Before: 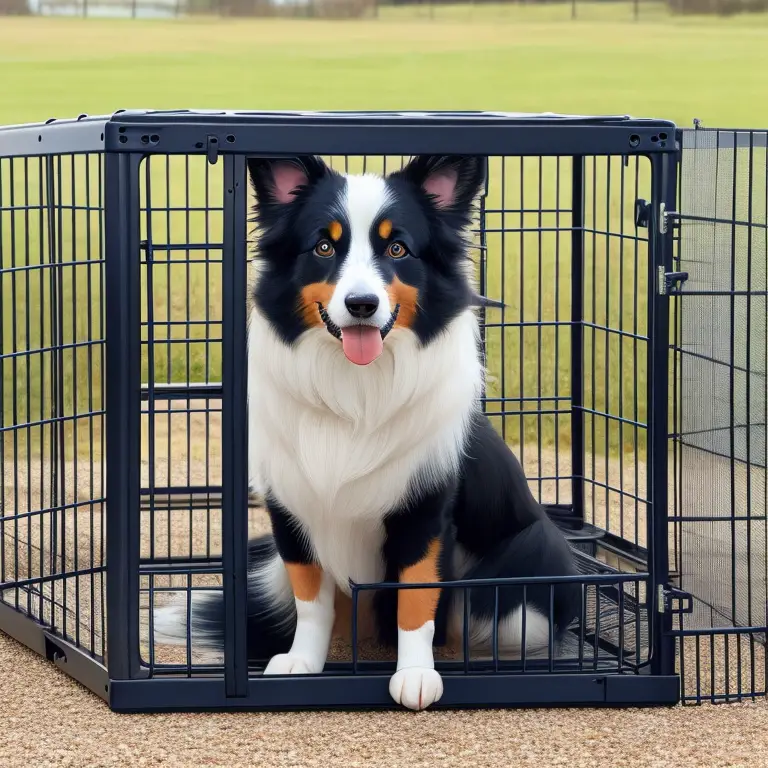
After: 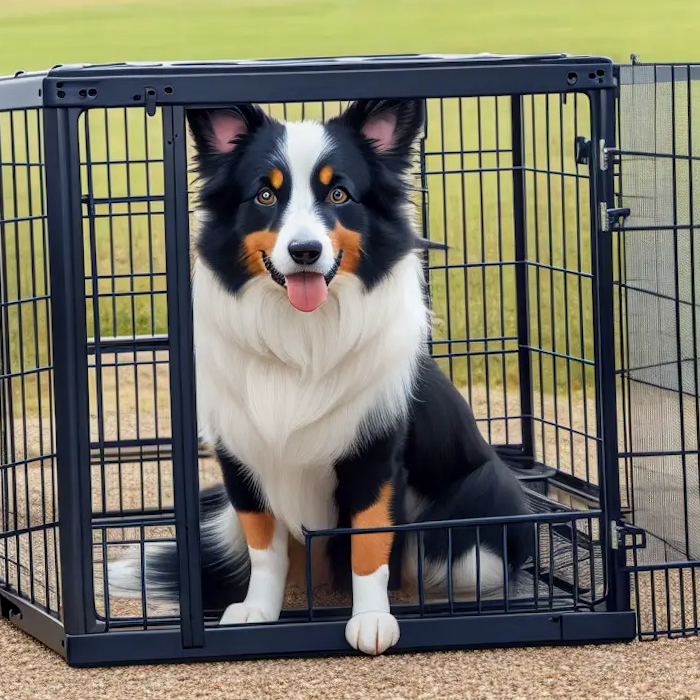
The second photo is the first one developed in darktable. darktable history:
crop and rotate: angle 1.96°, left 5.673%, top 5.673%
local contrast: on, module defaults
